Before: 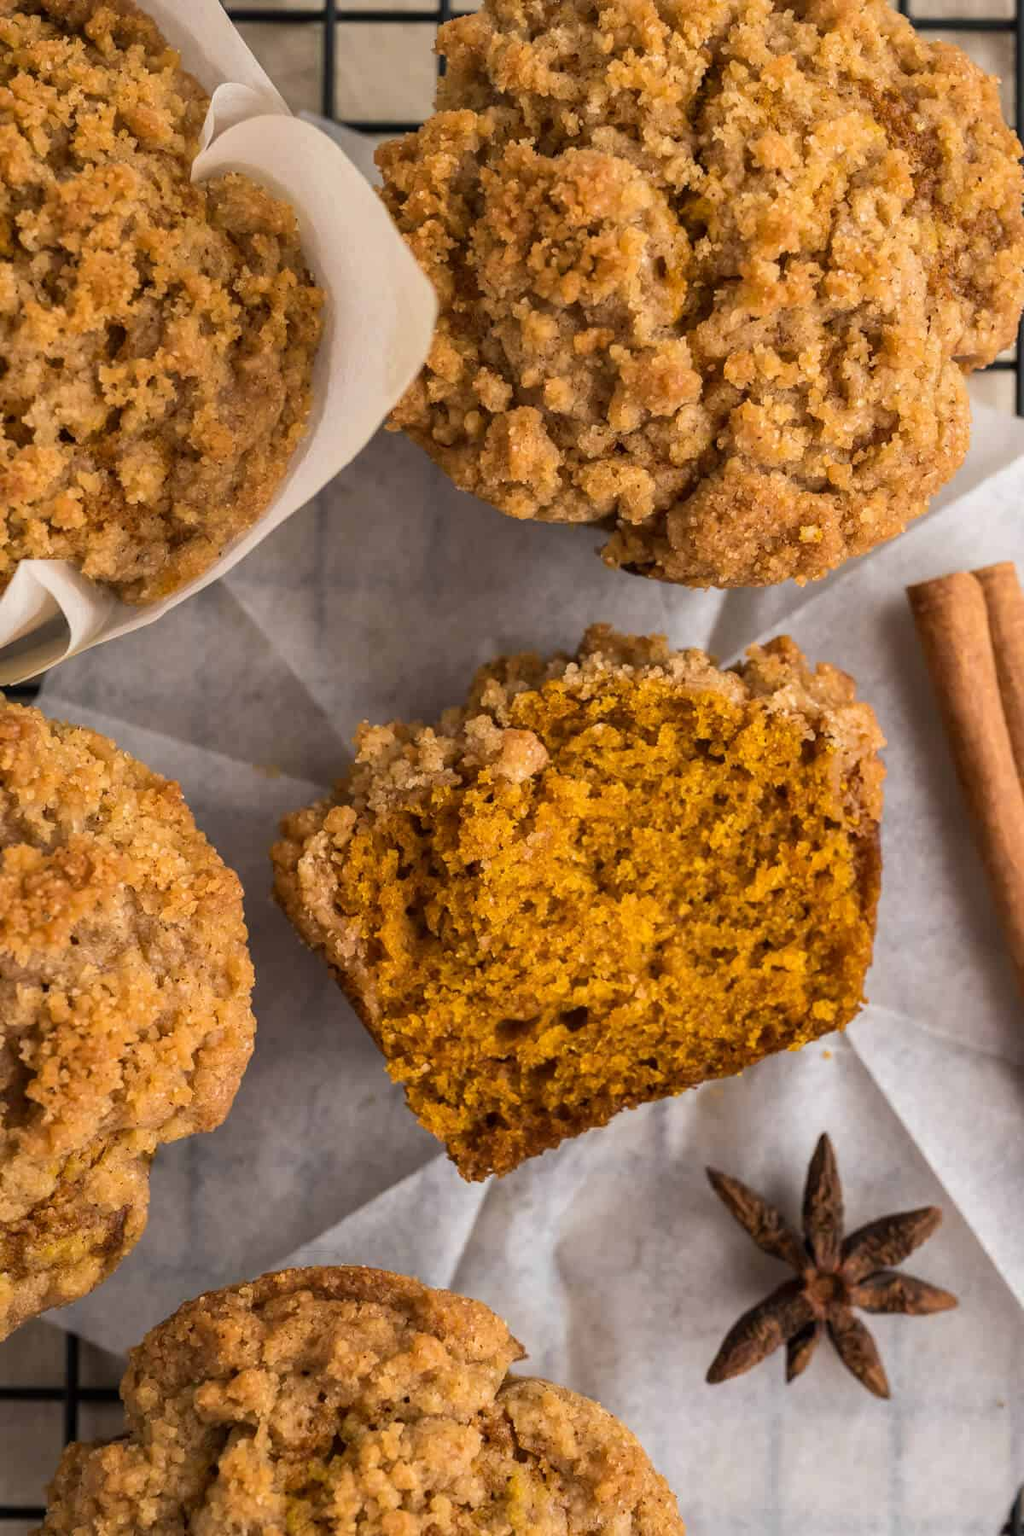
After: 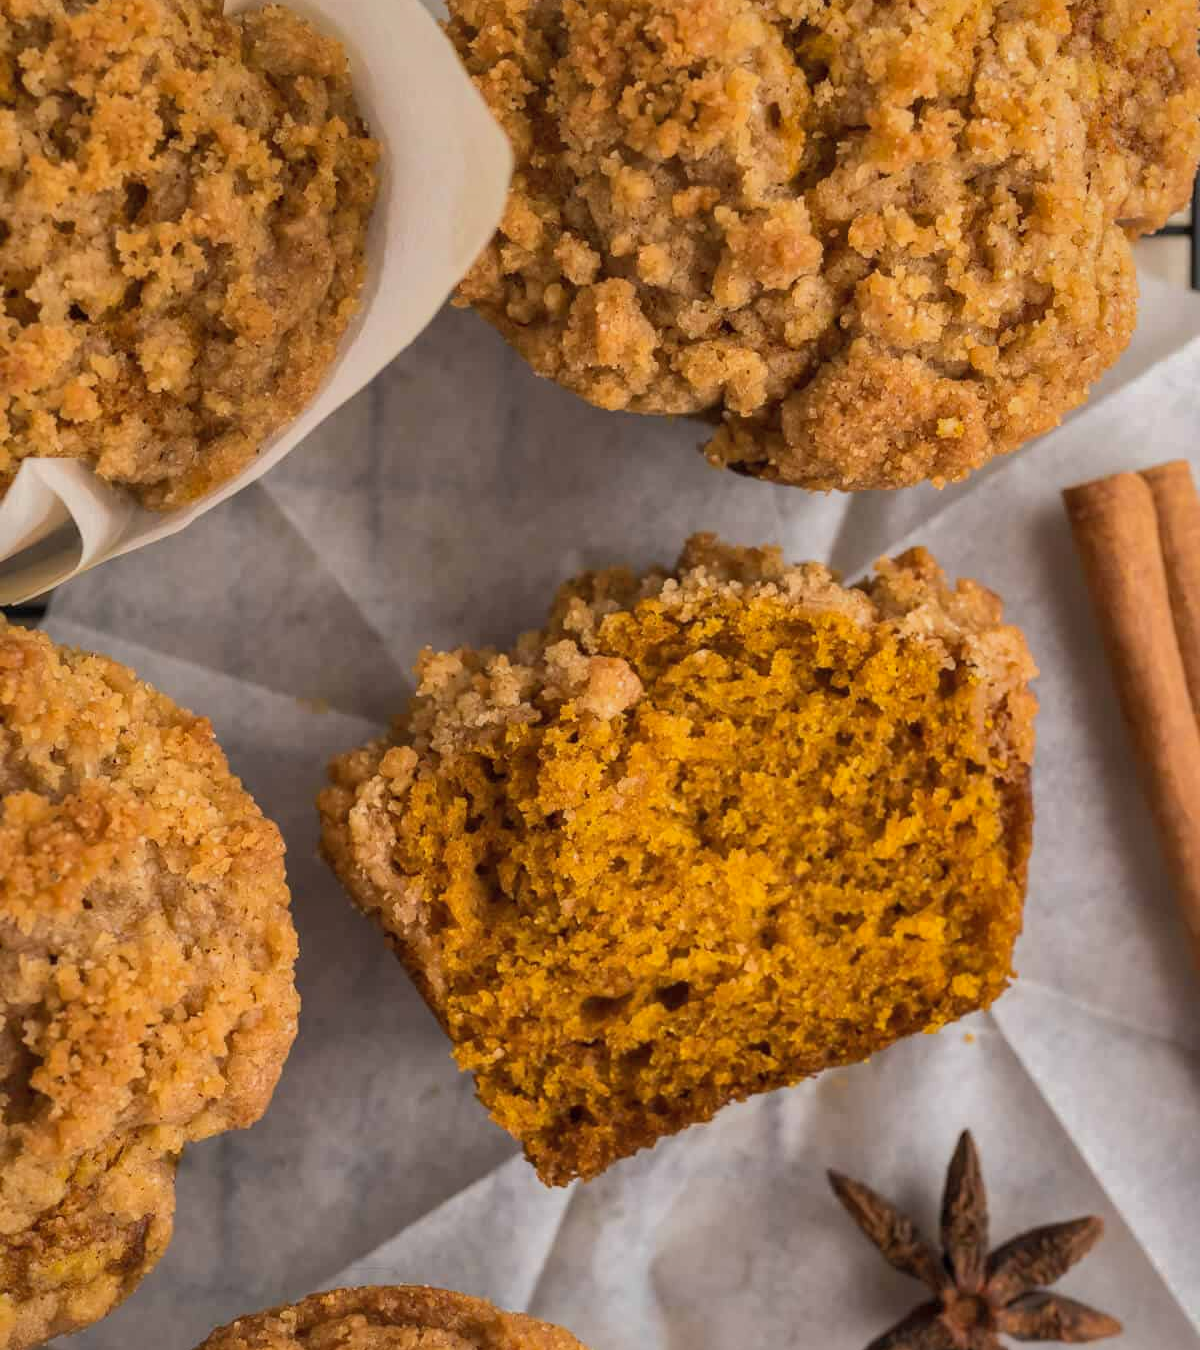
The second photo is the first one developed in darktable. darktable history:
shadows and highlights: shadows 40.02, highlights -59.82
crop: top 11.025%, bottom 13.948%
